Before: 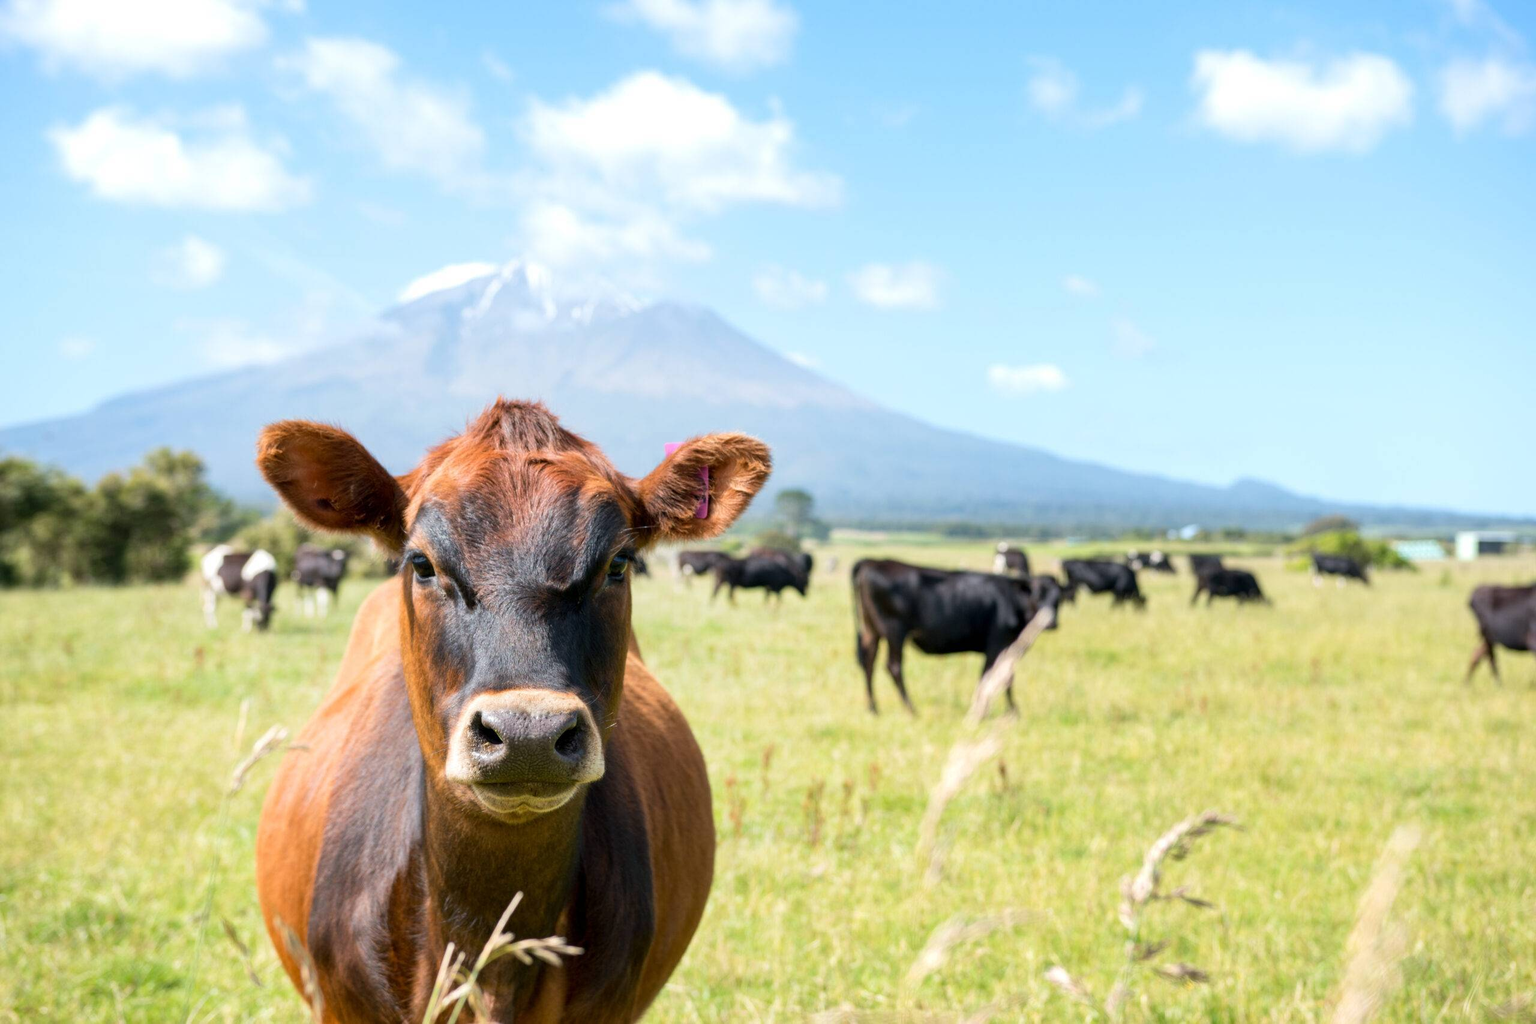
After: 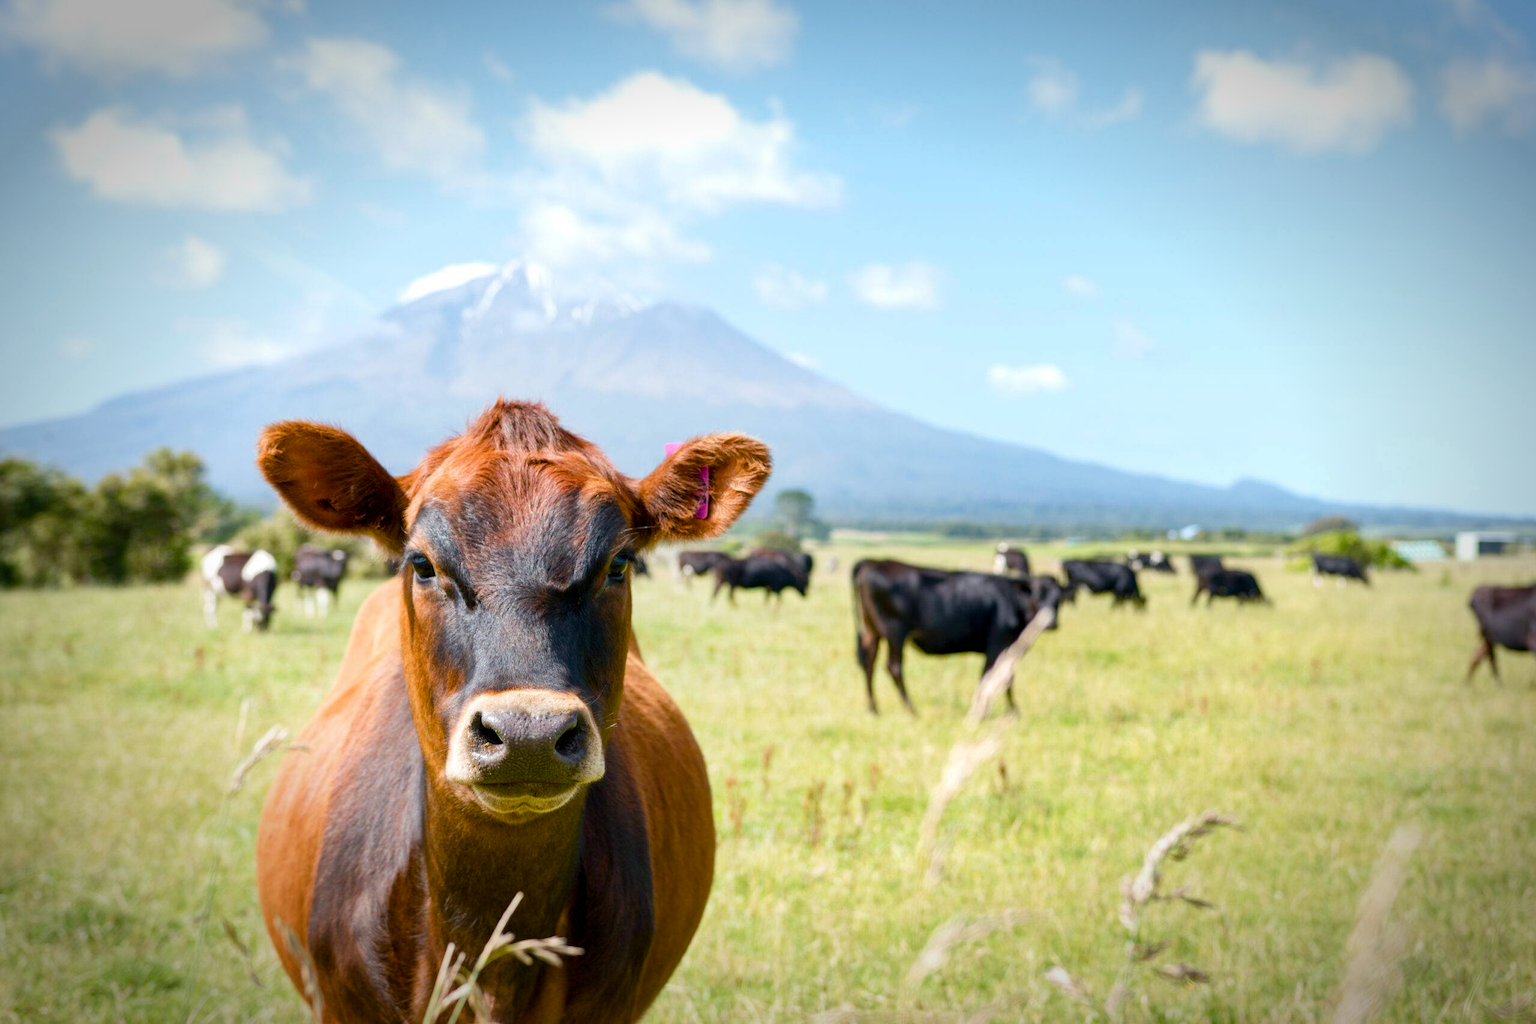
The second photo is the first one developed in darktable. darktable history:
vignetting: fall-off start 70.97%, brightness -0.584, saturation -0.118, width/height ratio 1.333
color balance rgb: perceptual saturation grading › global saturation 20%, perceptual saturation grading › highlights -25%, perceptual saturation grading › shadows 50%
